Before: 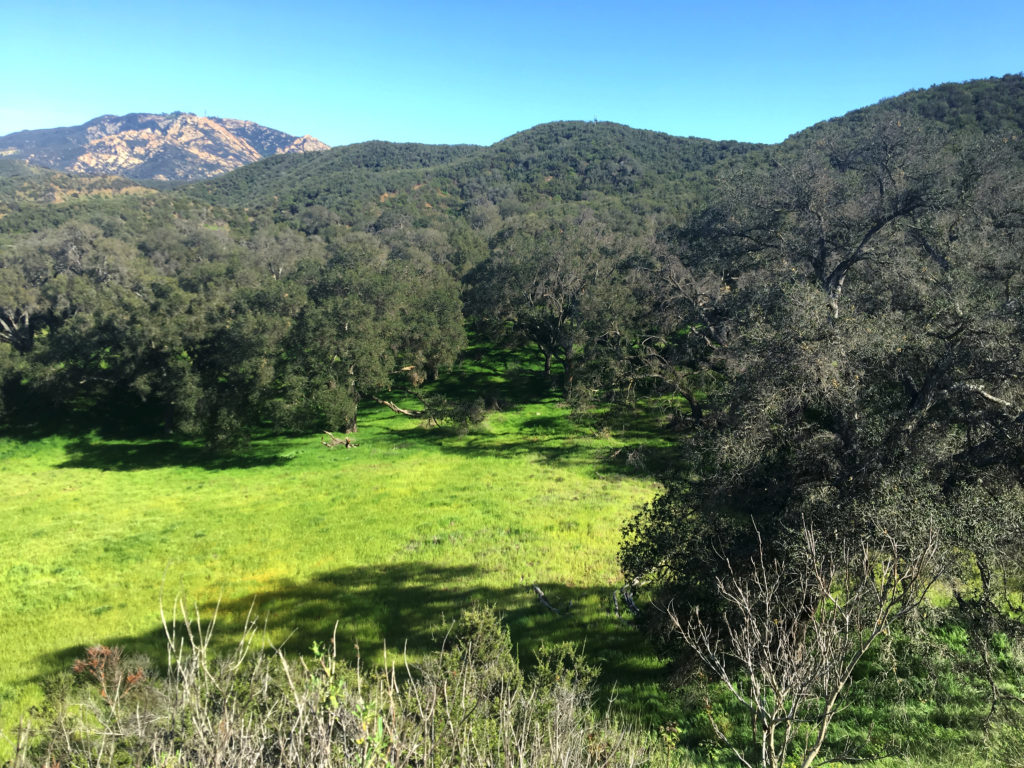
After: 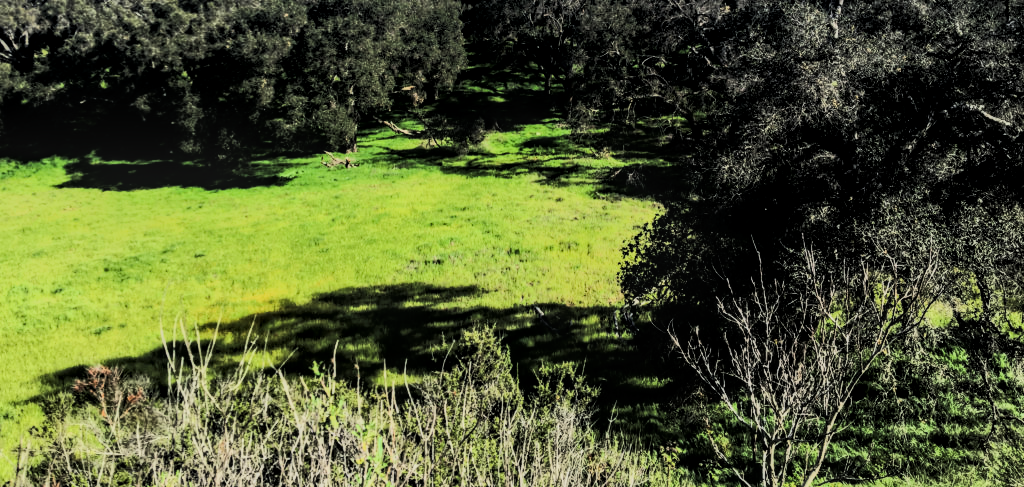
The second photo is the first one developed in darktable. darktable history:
tone curve: curves: ch0 [(0, 0) (0.003, 0.005) (0.011, 0.007) (0.025, 0.009) (0.044, 0.013) (0.069, 0.017) (0.1, 0.02) (0.136, 0.029) (0.177, 0.052) (0.224, 0.086) (0.277, 0.129) (0.335, 0.188) (0.399, 0.256) (0.468, 0.361) (0.543, 0.526) (0.623, 0.696) (0.709, 0.784) (0.801, 0.85) (0.898, 0.882) (1, 1)], color space Lab, linked channels, preserve colors none
crop and rotate: top 36.538%
local contrast: detail 130%
filmic rgb: black relative exposure -4.81 EV, white relative exposure 4.03 EV, hardness 2.8, color science v6 (2022)
exposure: compensate exposure bias true, compensate highlight preservation false
